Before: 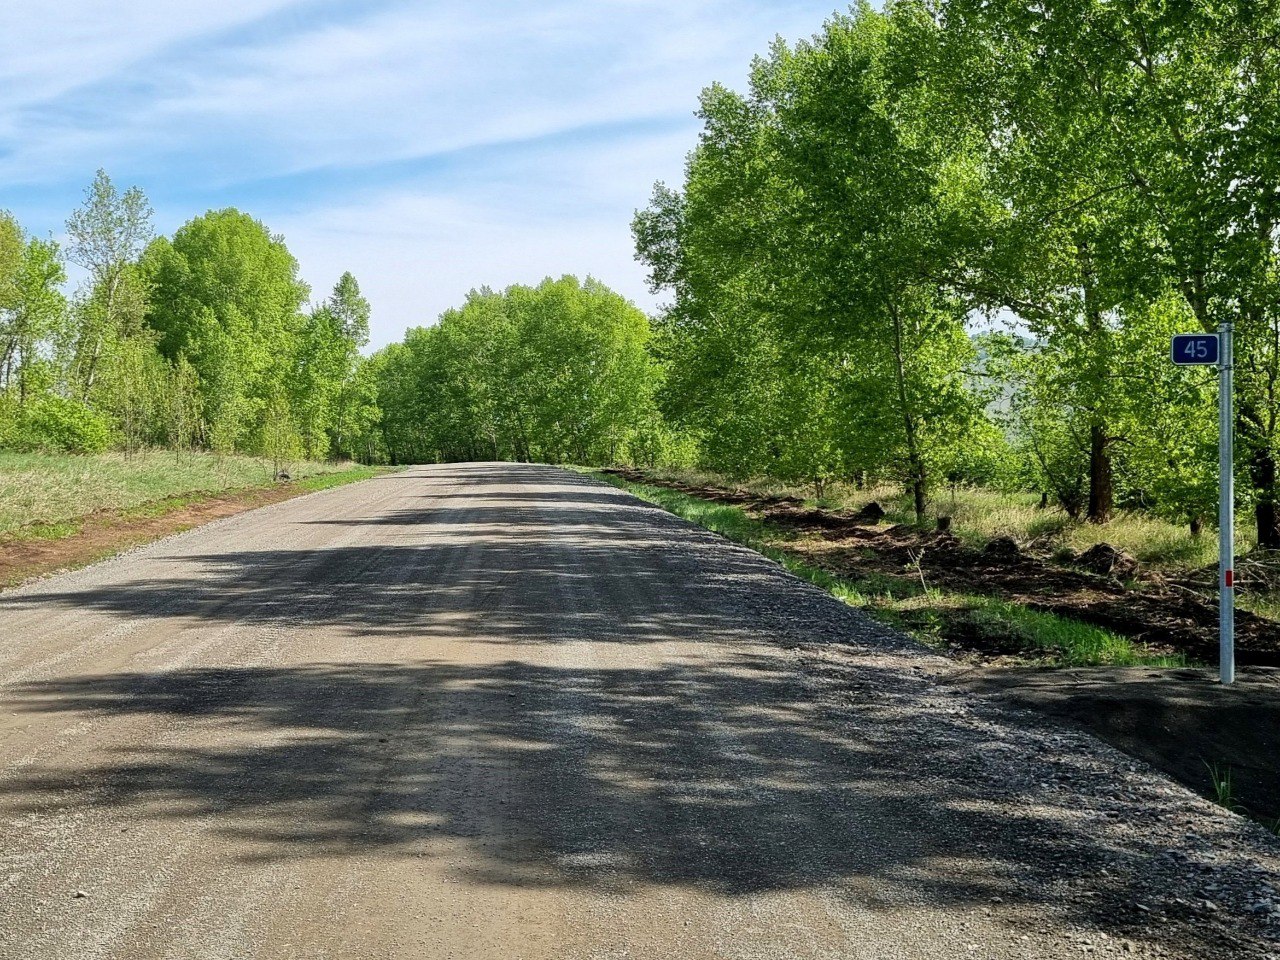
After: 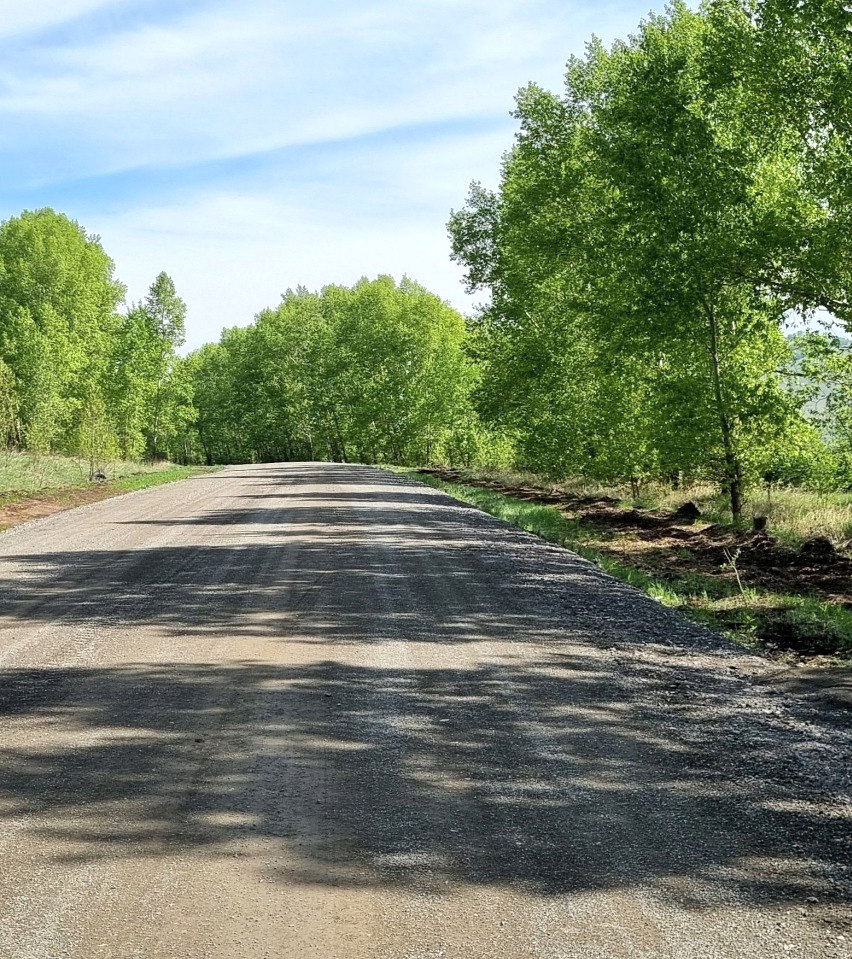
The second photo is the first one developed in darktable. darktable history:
crop and rotate: left 14.378%, right 18.982%
contrast brightness saturation: saturation -0.088
exposure: exposure 0.201 EV, compensate exposure bias true, compensate highlight preservation false
